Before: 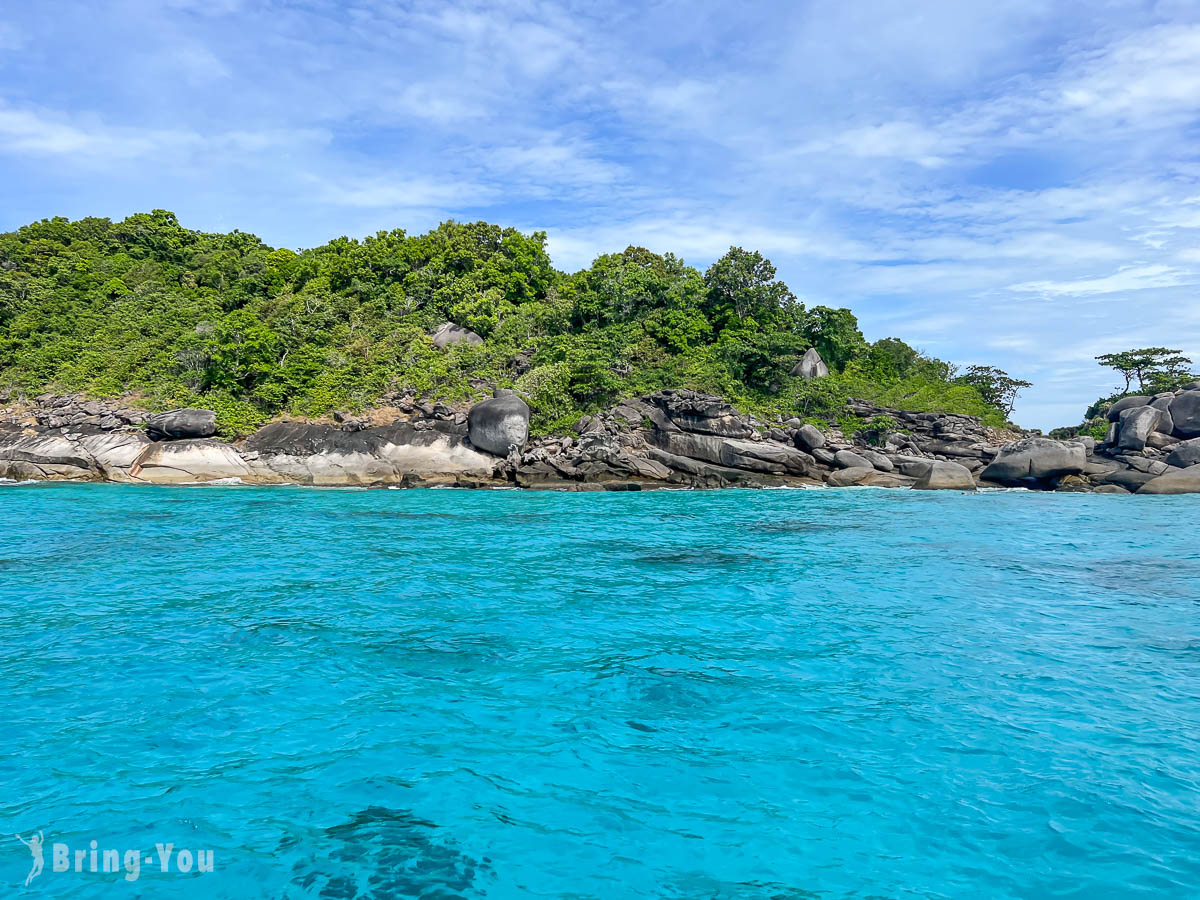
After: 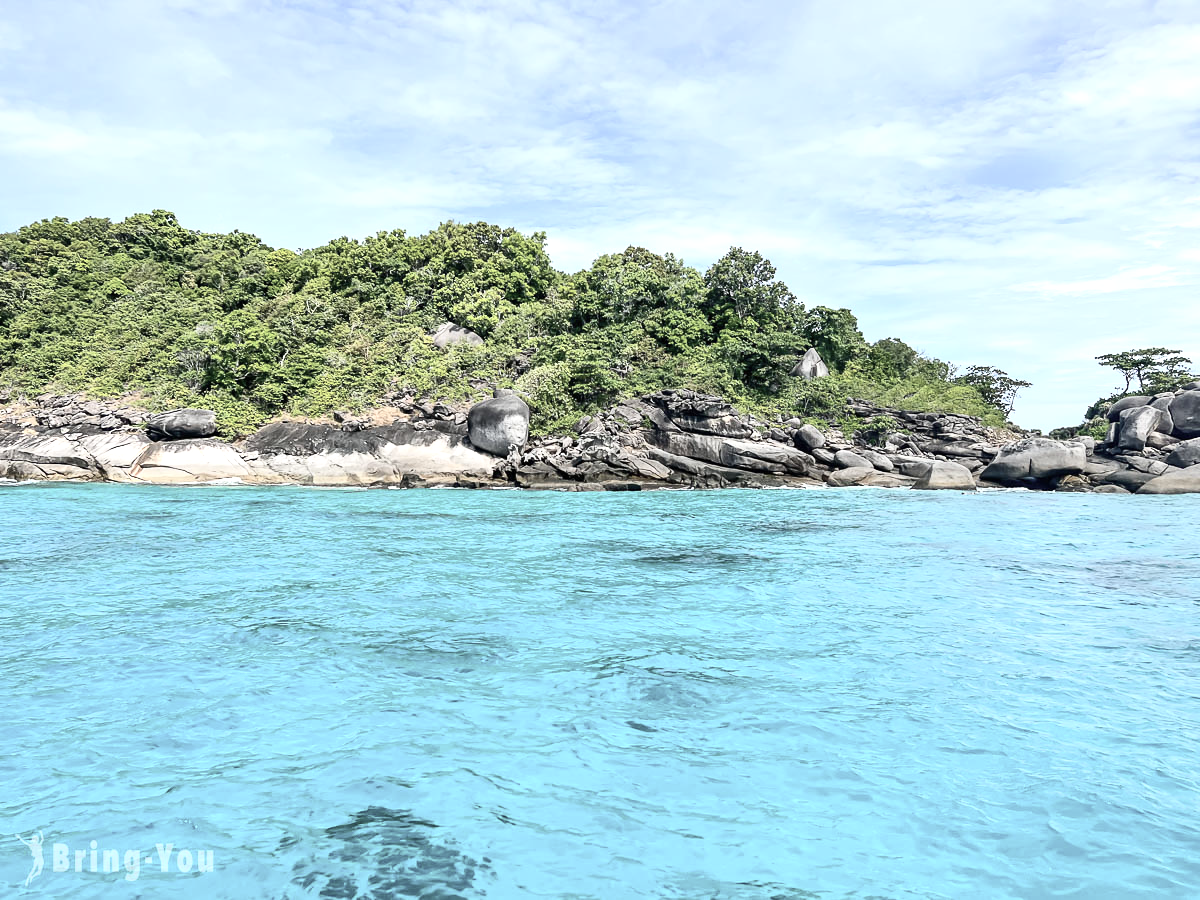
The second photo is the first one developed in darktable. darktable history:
color correction: saturation 0.57
exposure: exposure 0.559 EV, compensate highlight preservation false
contrast brightness saturation: contrast 0.24, brightness 0.09
